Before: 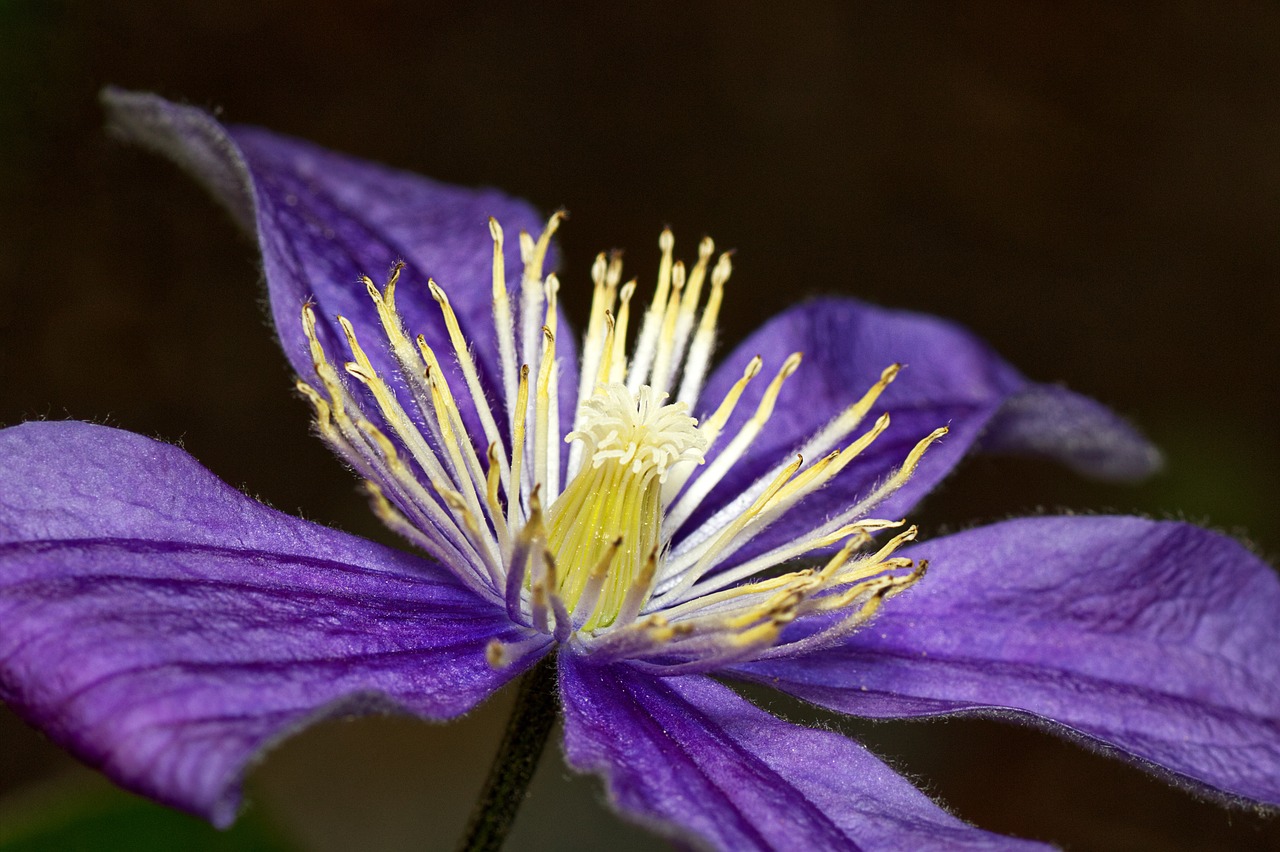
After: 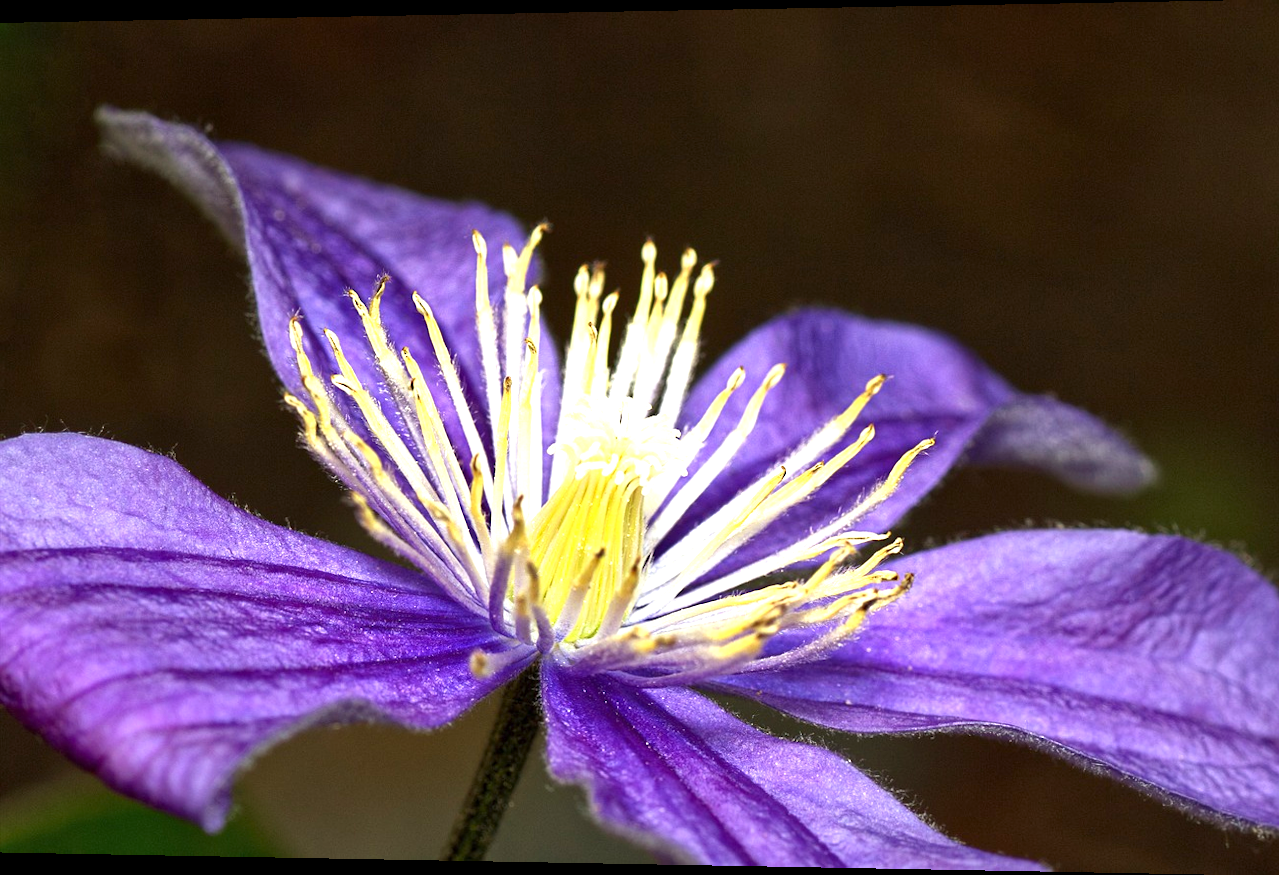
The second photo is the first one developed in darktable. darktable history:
rotate and perspective: lens shift (horizontal) -0.055, automatic cropping off
exposure: exposure 1 EV, compensate highlight preservation false
